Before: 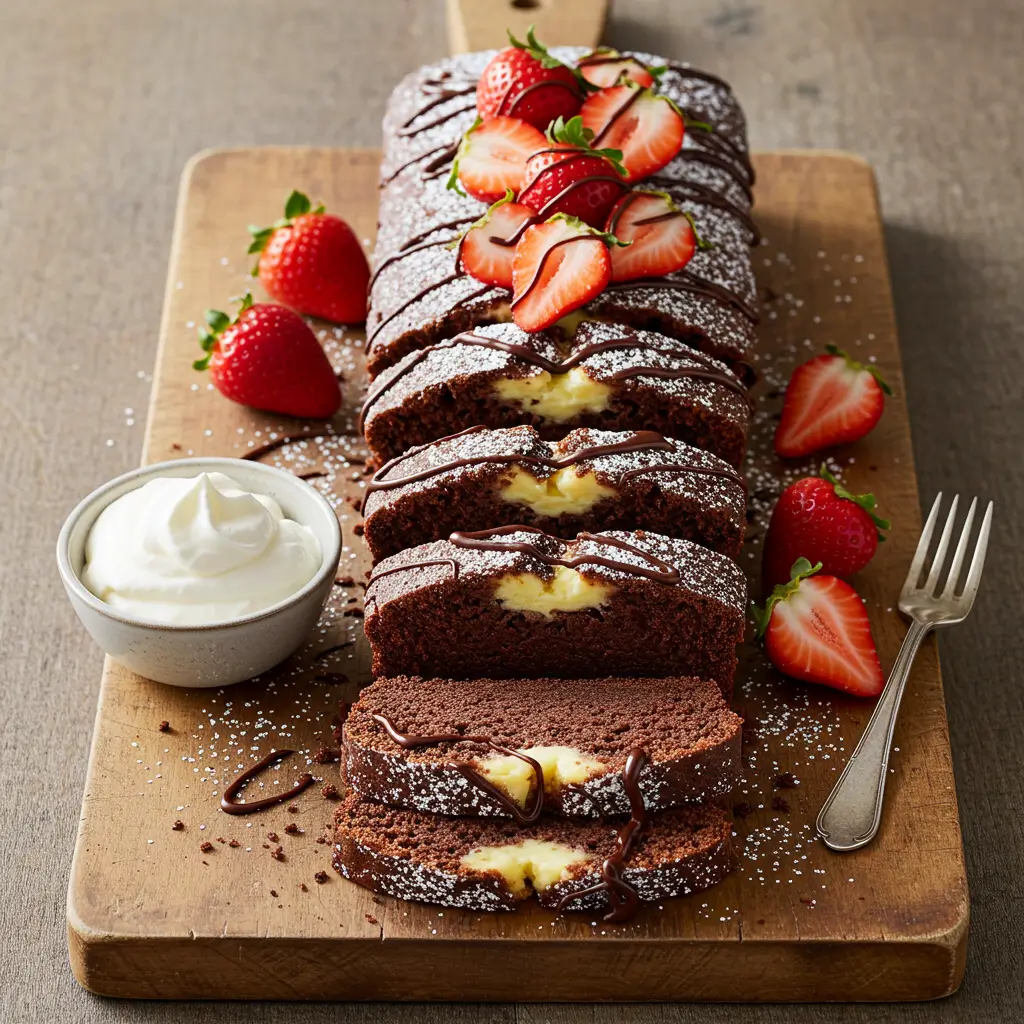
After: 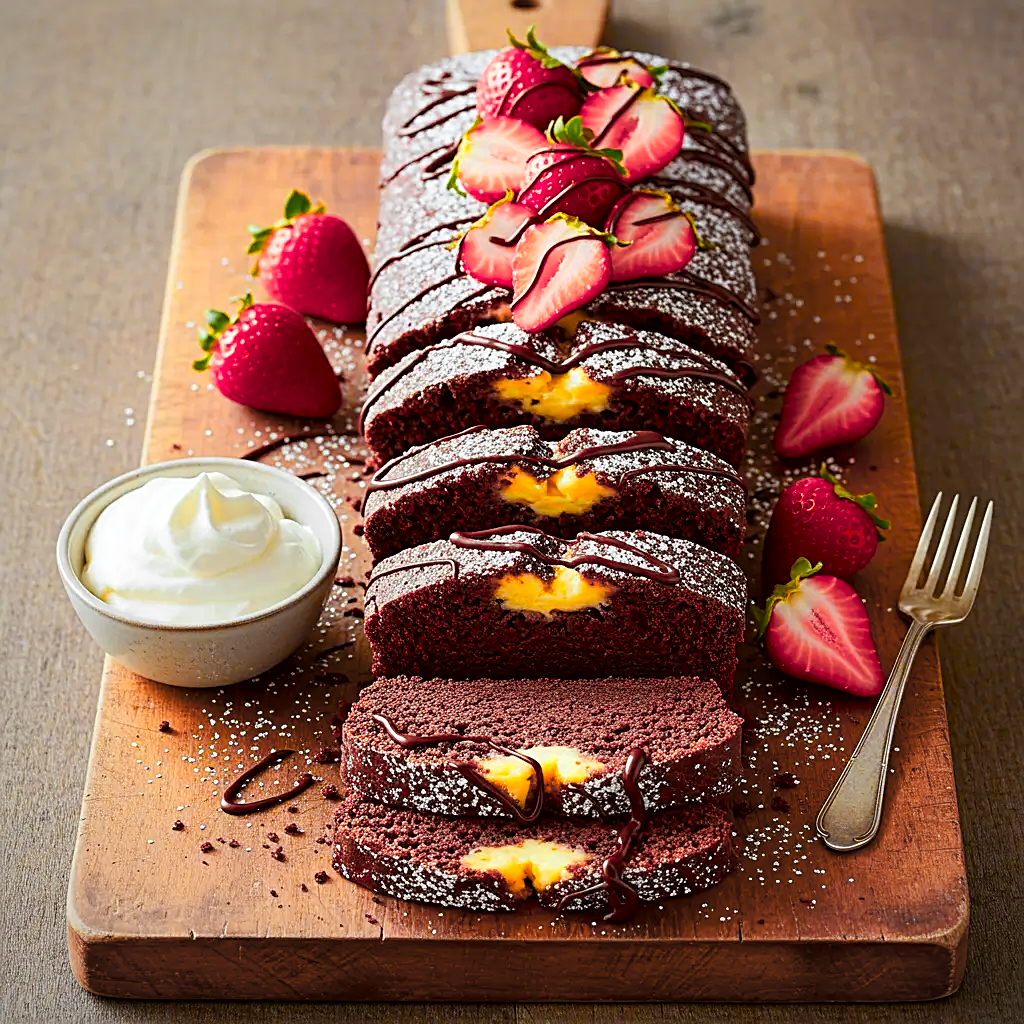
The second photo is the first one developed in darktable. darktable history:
color correction: highlights a* -2.73, highlights b* -2.09, shadows a* 2.41, shadows b* 2.73
color zones: curves: ch0 [(0.257, 0.558) (0.75, 0.565)]; ch1 [(0.004, 0.857) (0.14, 0.416) (0.257, 0.695) (0.442, 0.032) (0.736, 0.266) (0.891, 0.741)]; ch2 [(0, 0.623) (0.112, 0.436) (0.271, 0.474) (0.516, 0.64) (0.743, 0.286)]
vignetting: fall-off radius 93.87%
color balance rgb: perceptual saturation grading › global saturation 20%, perceptual saturation grading › highlights 2.68%, perceptual saturation grading › shadows 50%
sharpen: on, module defaults
